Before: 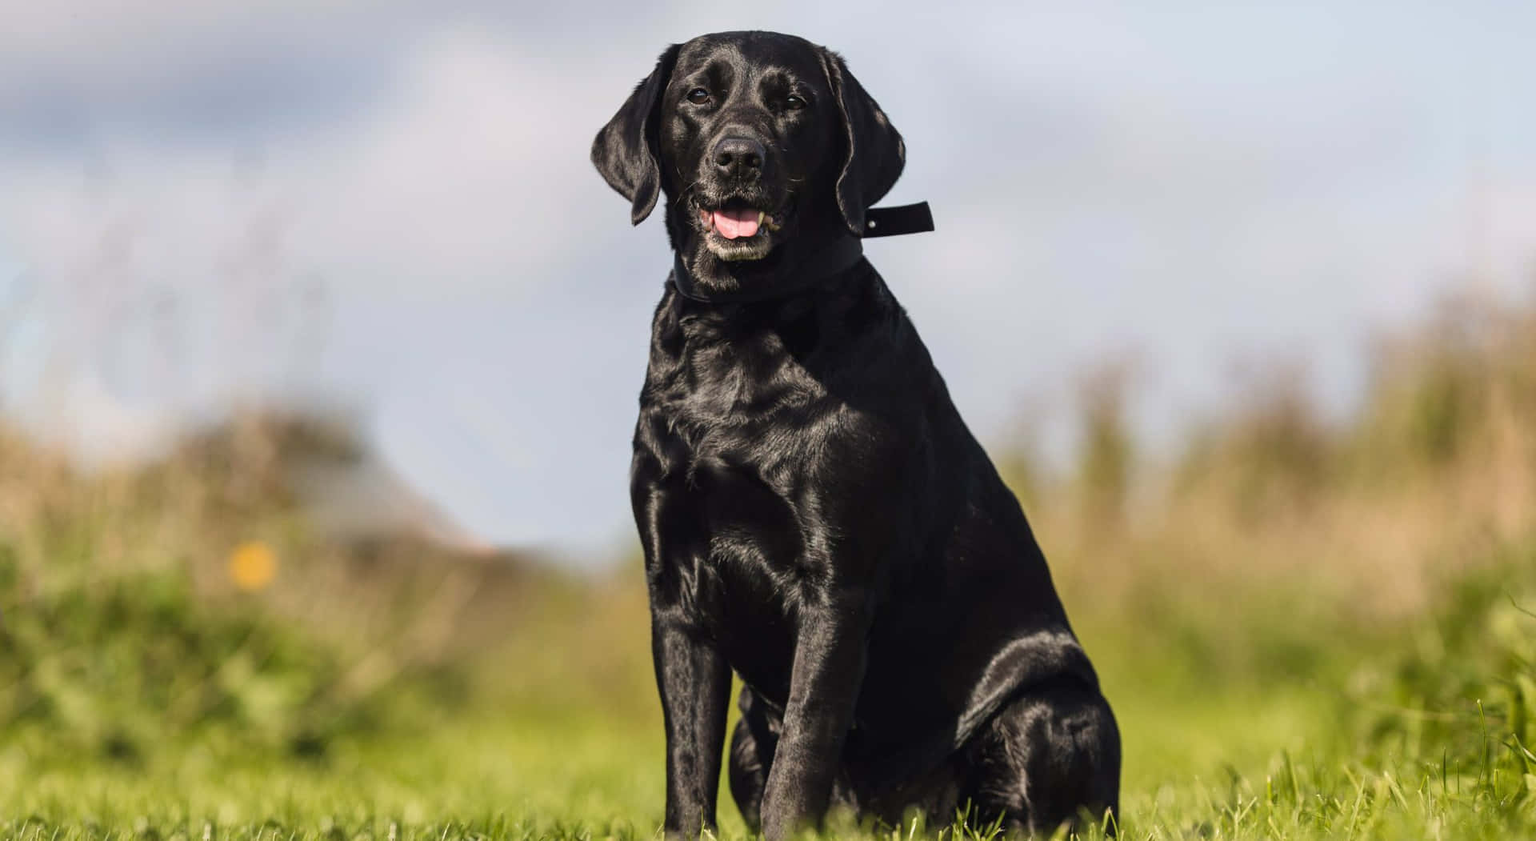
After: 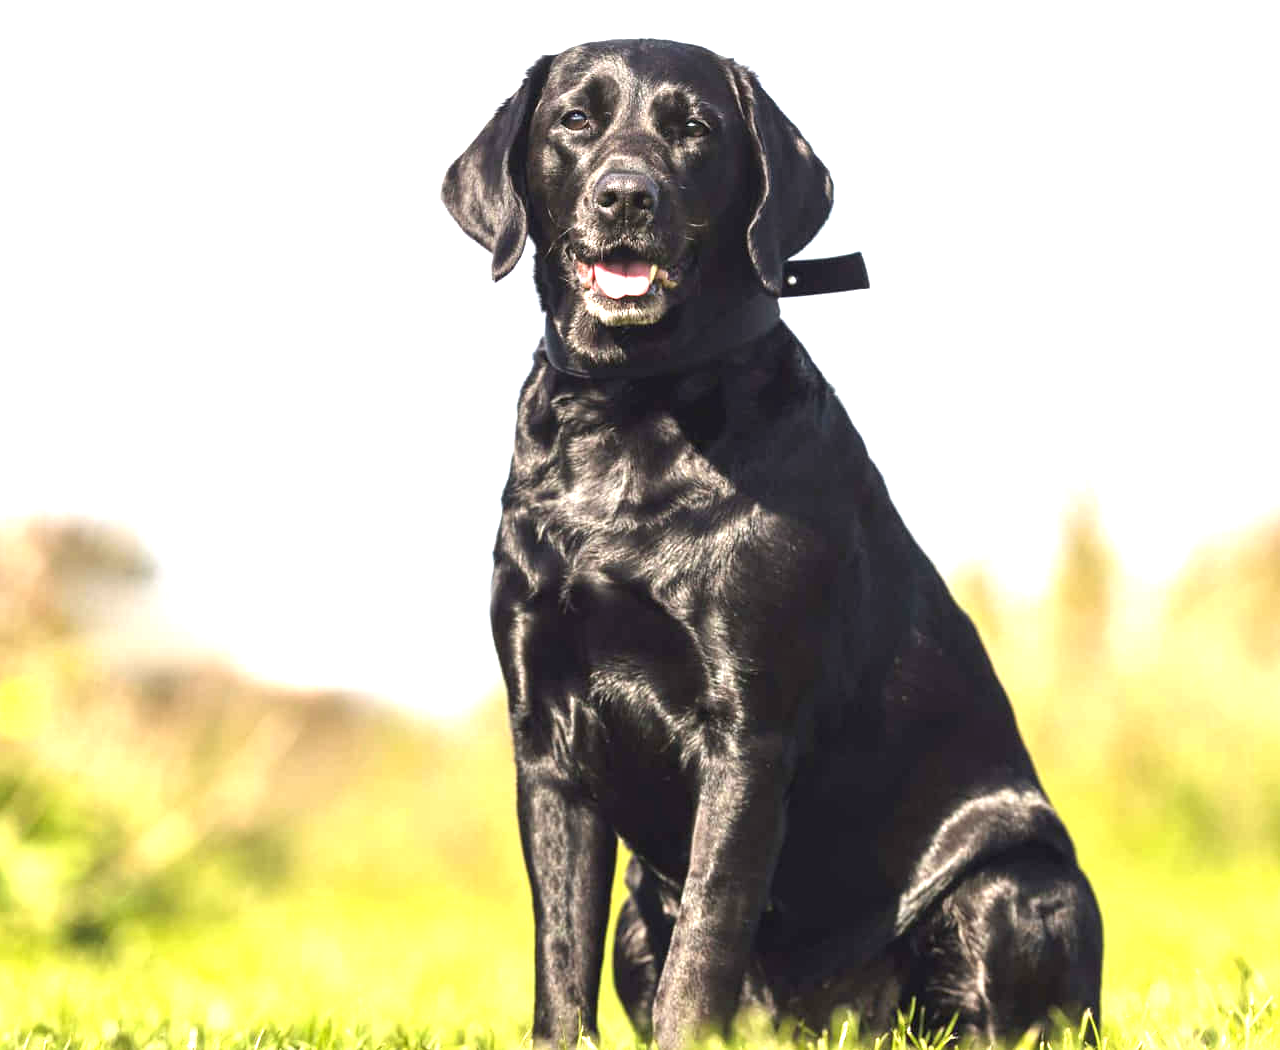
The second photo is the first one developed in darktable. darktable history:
exposure: black level correction 0, exposure 1.68 EV, compensate highlight preservation false
crop and rotate: left 15.557%, right 17.767%
